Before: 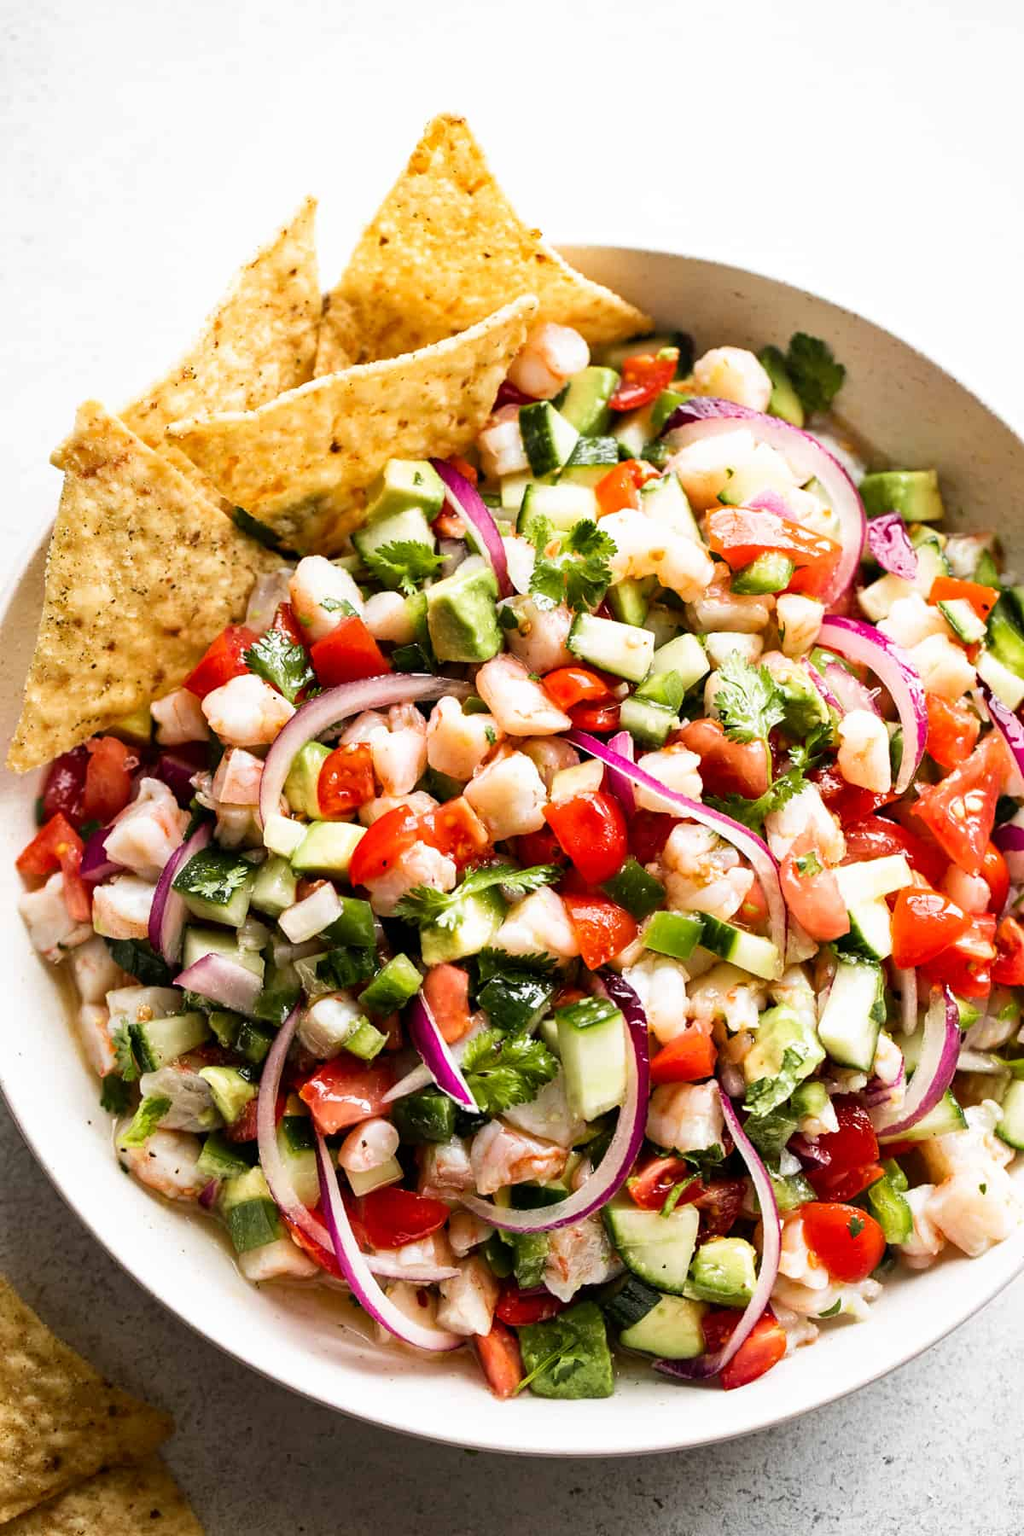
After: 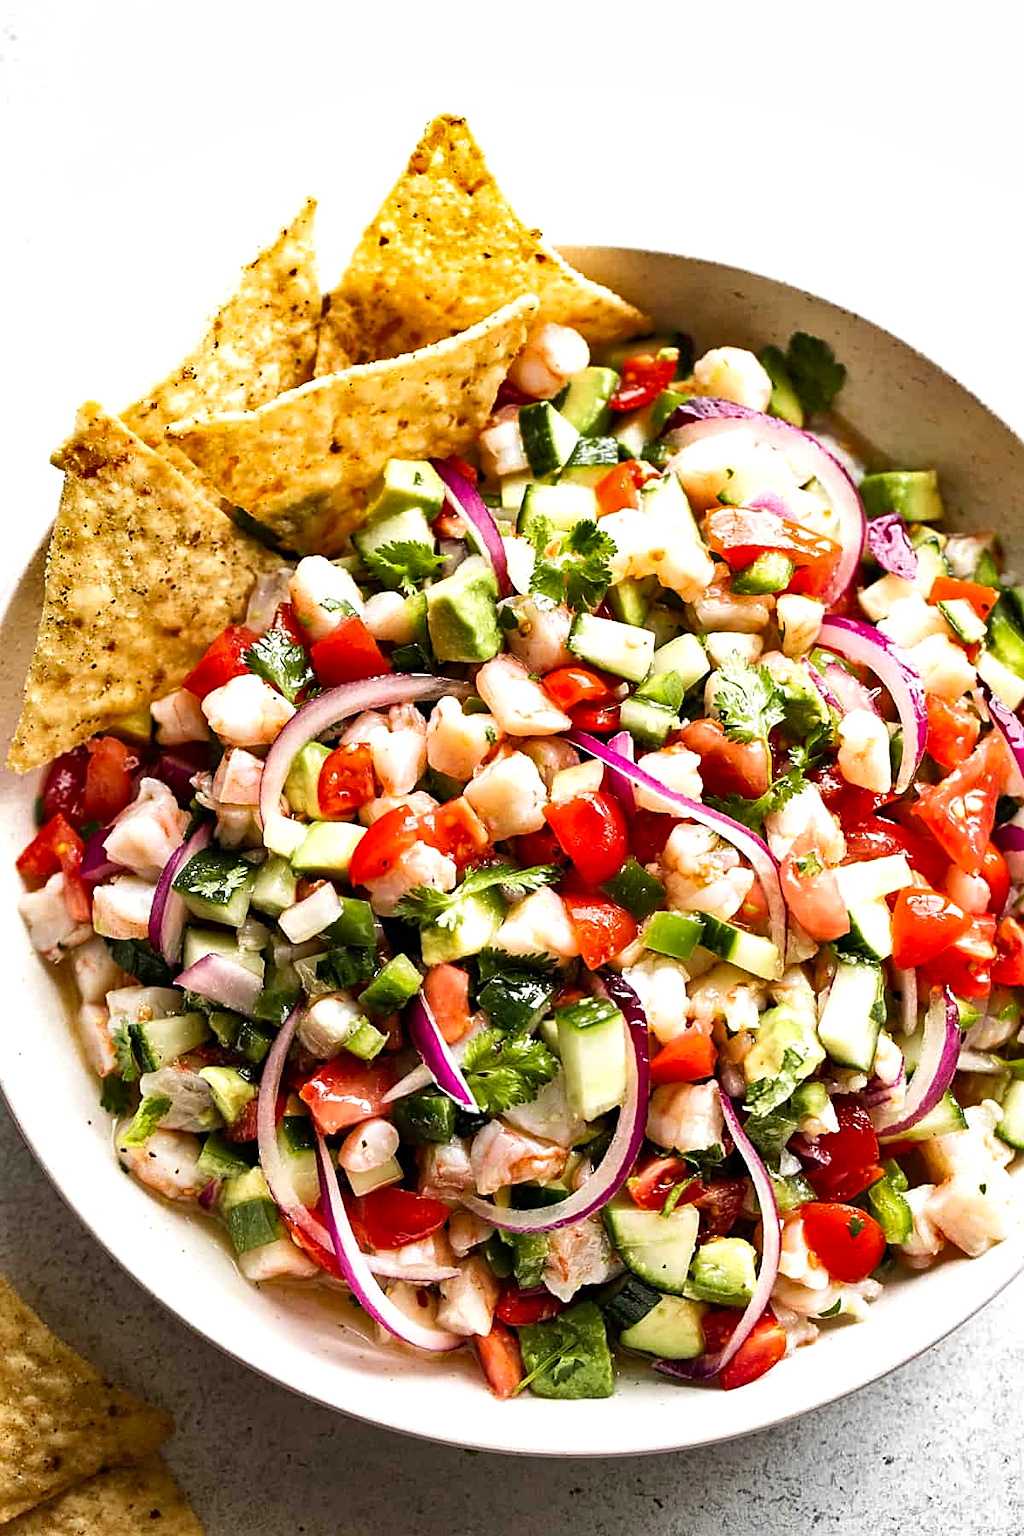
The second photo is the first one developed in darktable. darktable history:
haze removal: compatibility mode true, adaptive false
exposure: exposure 0.221 EV, compensate highlight preservation false
sharpen: on, module defaults
shadows and highlights: radius 136.29, soften with gaussian
